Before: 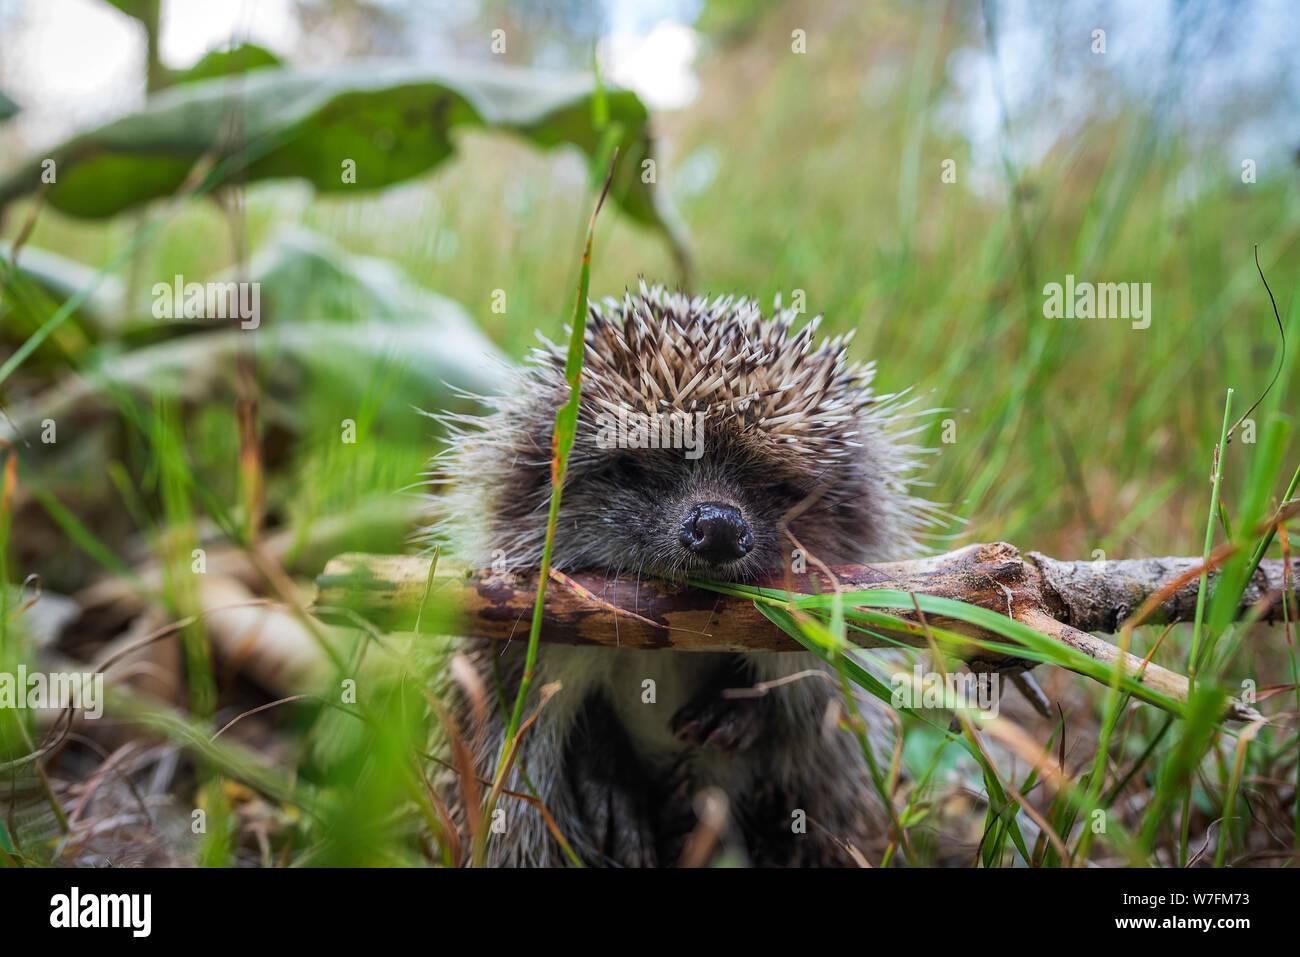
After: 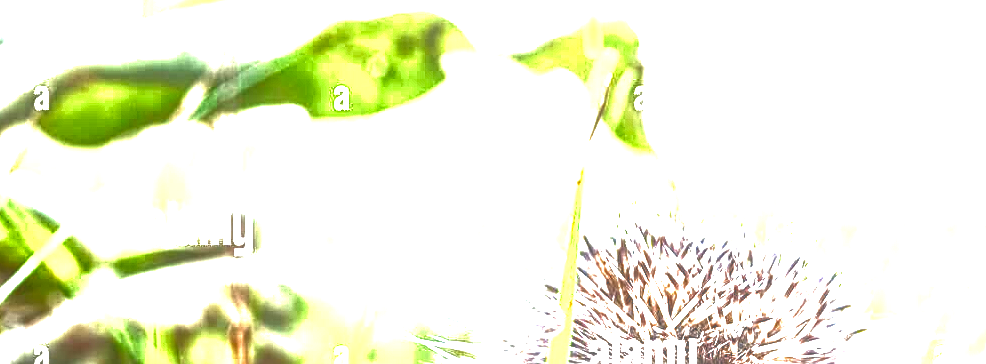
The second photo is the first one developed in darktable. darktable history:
crop: left 0.556%, top 7.631%, right 23.567%, bottom 54.307%
sharpen: on, module defaults
tone equalizer: -8 EV -0.404 EV, -7 EV -0.399 EV, -6 EV -0.353 EV, -5 EV -0.225 EV, -3 EV 0.215 EV, -2 EV 0.351 EV, -1 EV 0.37 EV, +0 EV 0.426 EV, mask exposure compensation -0.488 EV
levels: white 99.98%, levels [0, 0.281, 0.562]
contrast brightness saturation: contrast 0.938, brightness 0.2
local contrast: highlights 75%, shadows 55%, detail 177%, midtone range 0.206
